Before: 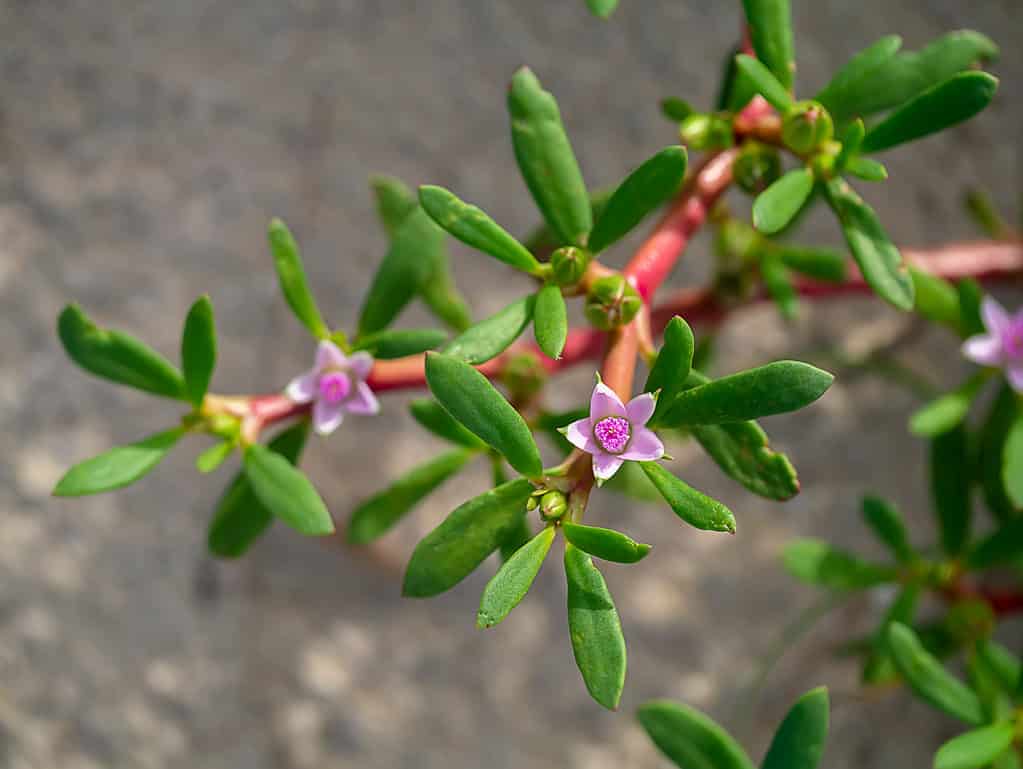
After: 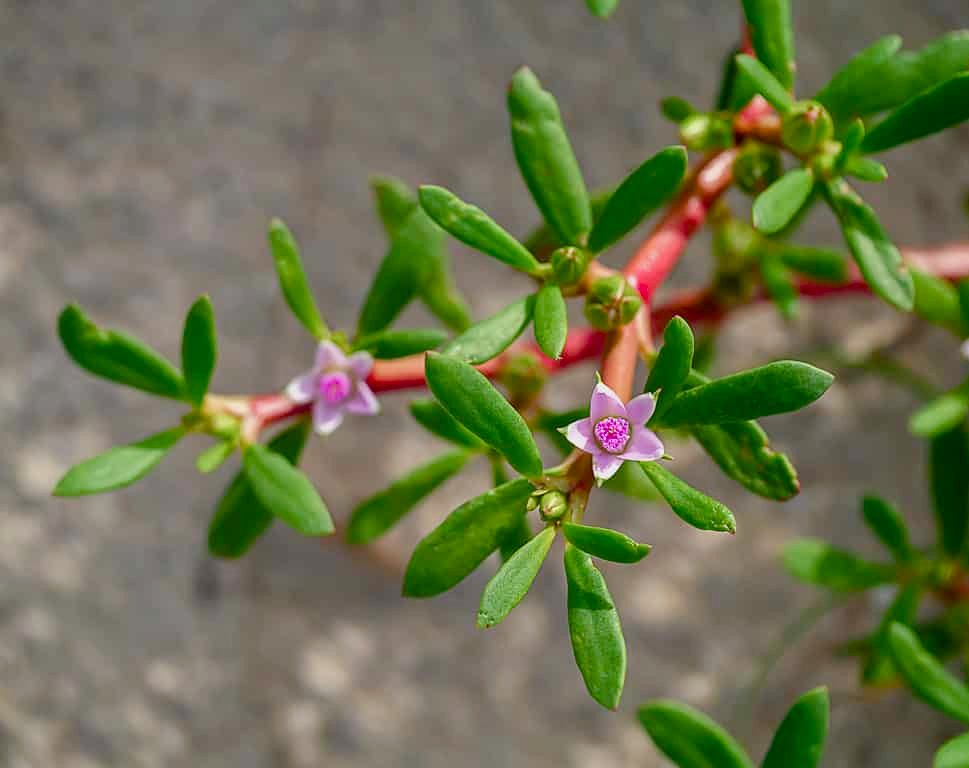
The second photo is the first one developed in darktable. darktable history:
local contrast: highlights 107%, shadows 98%, detail 120%, midtone range 0.2
crop and rotate: left 0%, right 5.245%
color balance rgb: linear chroma grading › global chroma 9.899%, perceptual saturation grading › global saturation 20%, perceptual saturation grading › highlights -49.283%, perceptual saturation grading › shadows 24.337%, contrast -10.394%
